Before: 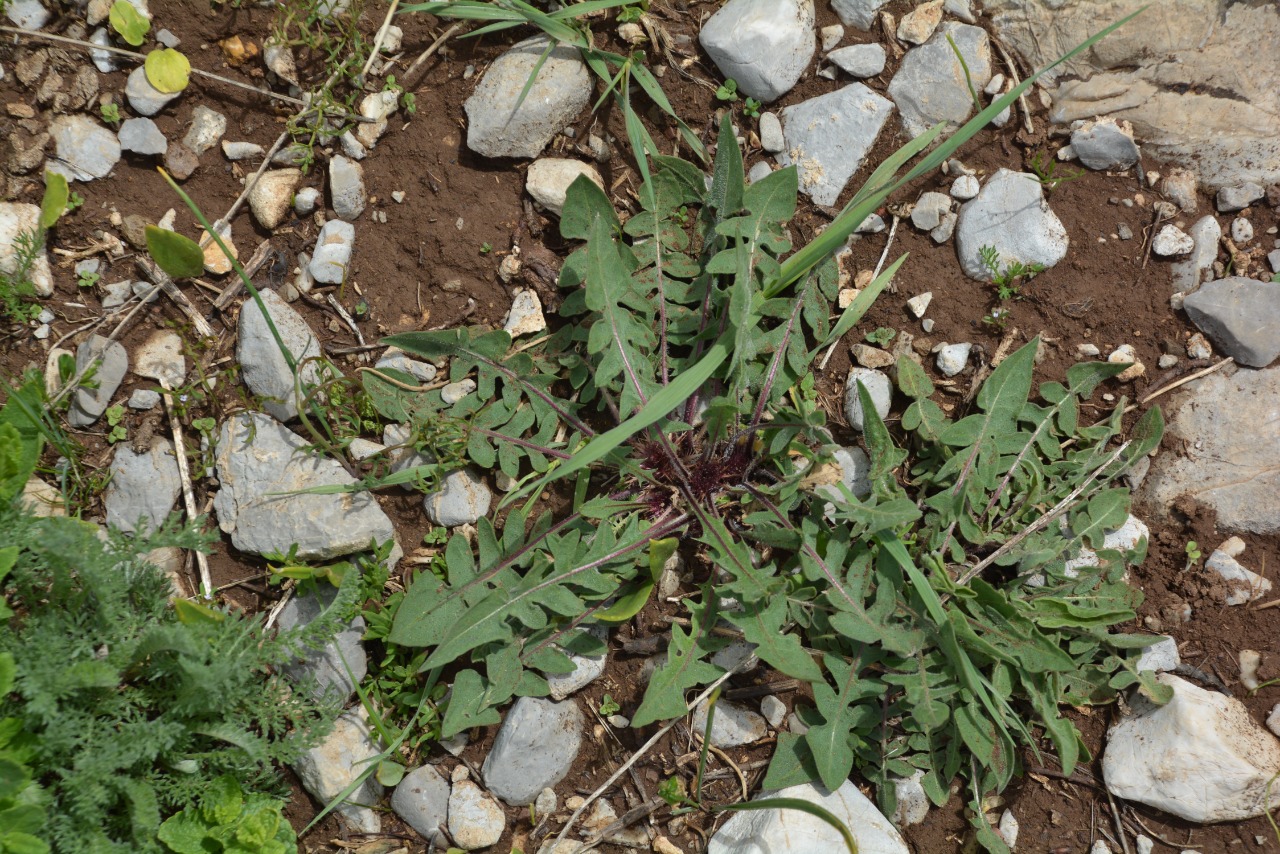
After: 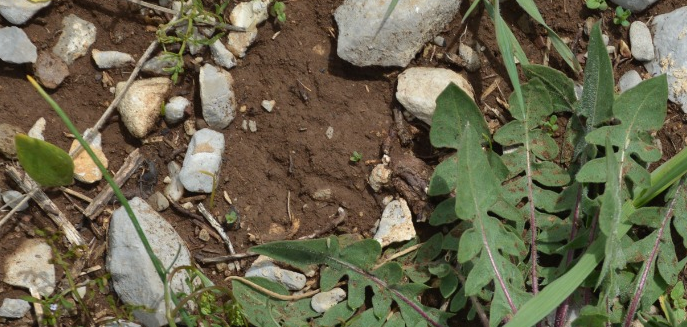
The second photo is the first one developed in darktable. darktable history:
shadows and highlights: radius 91.3, shadows -14.91, white point adjustment 0.266, highlights 32.61, compress 48.41%, soften with gaussian
crop: left 10.191%, top 10.722%, right 36.085%, bottom 50.951%
